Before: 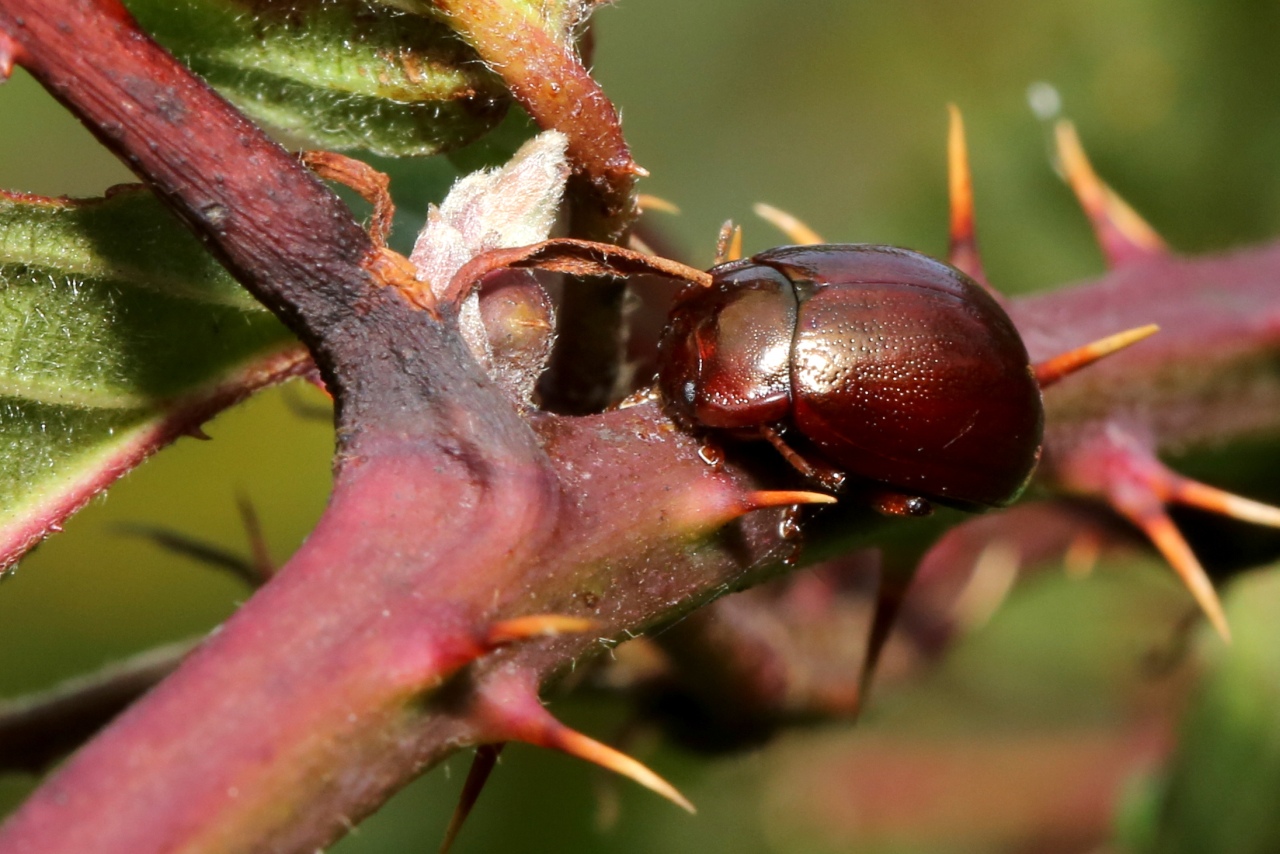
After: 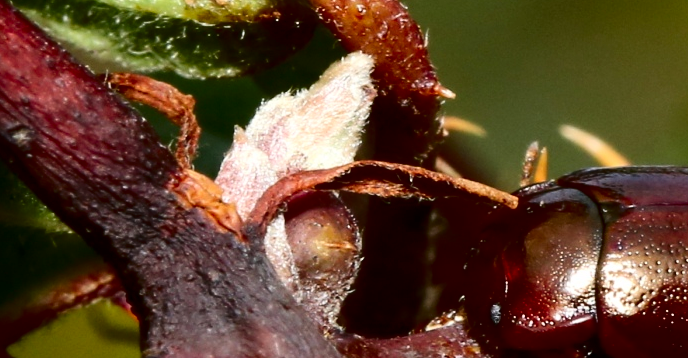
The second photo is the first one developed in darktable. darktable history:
contrast brightness saturation: contrast 0.24, brightness -0.23, saturation 0.136
crop: left 15.22%, top 9.156%, right 31.012%, bottom 48.893%
